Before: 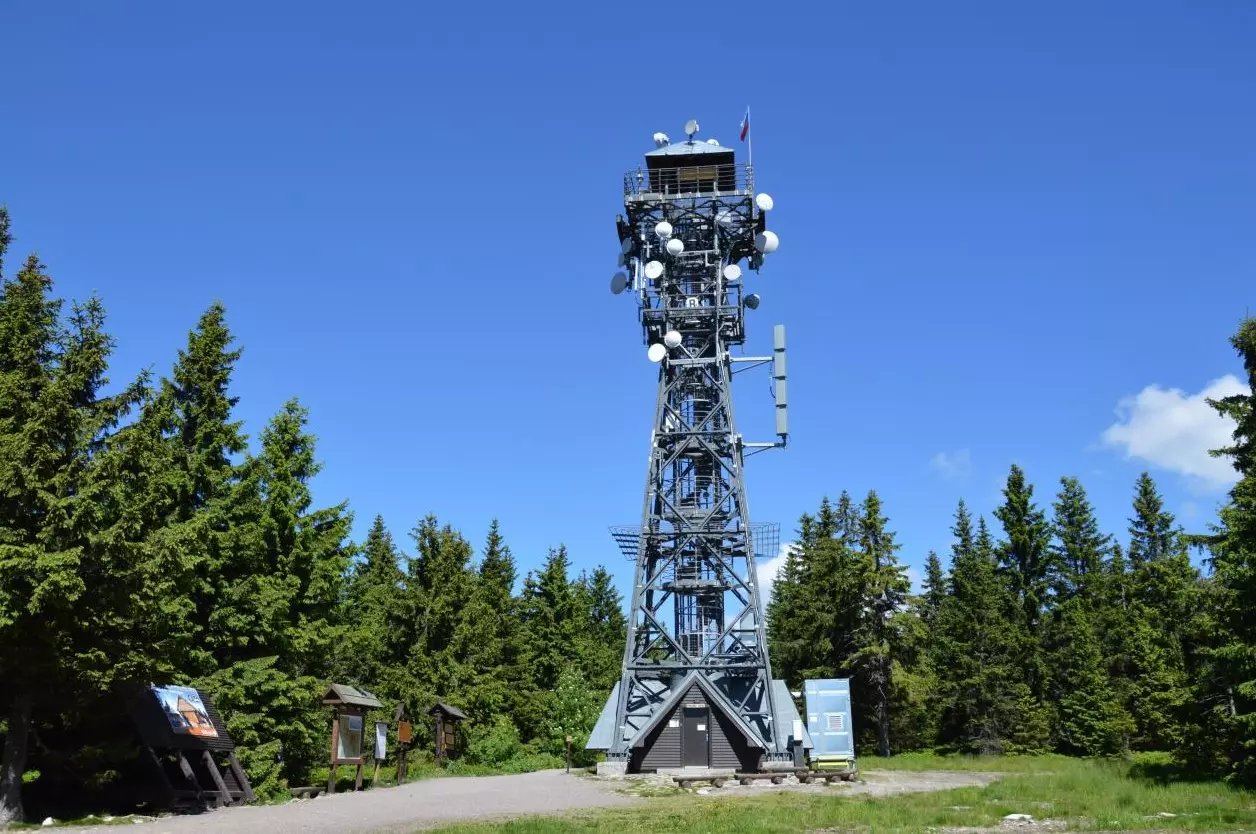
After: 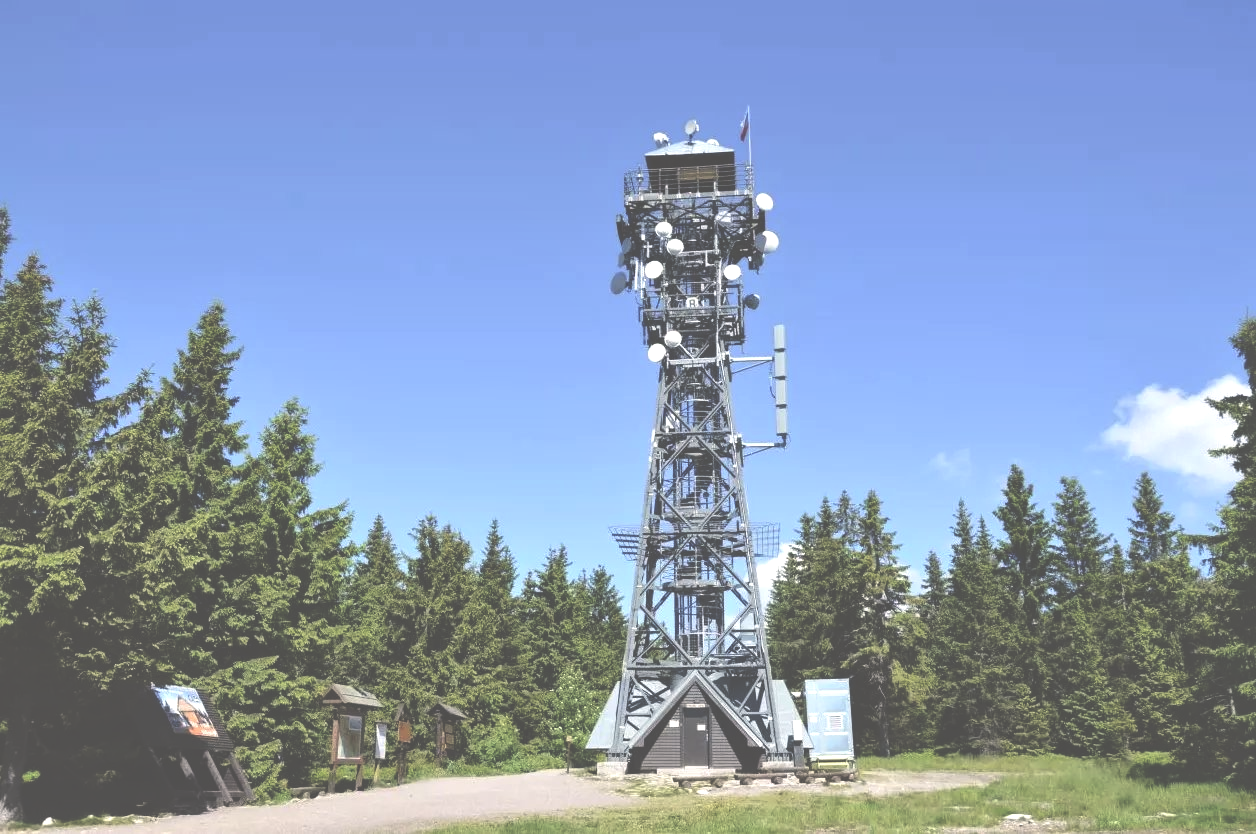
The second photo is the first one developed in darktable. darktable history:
local contrast: mode bilateral grid, contrast 21, coarseness 51, detail 119%, midtone range 0.2
exposure: black level correction -0.071, exposure 0.502 EV, compensate highlight preservation false
color balance rgb: shadows lift › luminance -20.351%, highlights gain › chroma 2.07%, highlights gain › hue 65.39°, perceptual saturation grading › global saturation -12.11%
